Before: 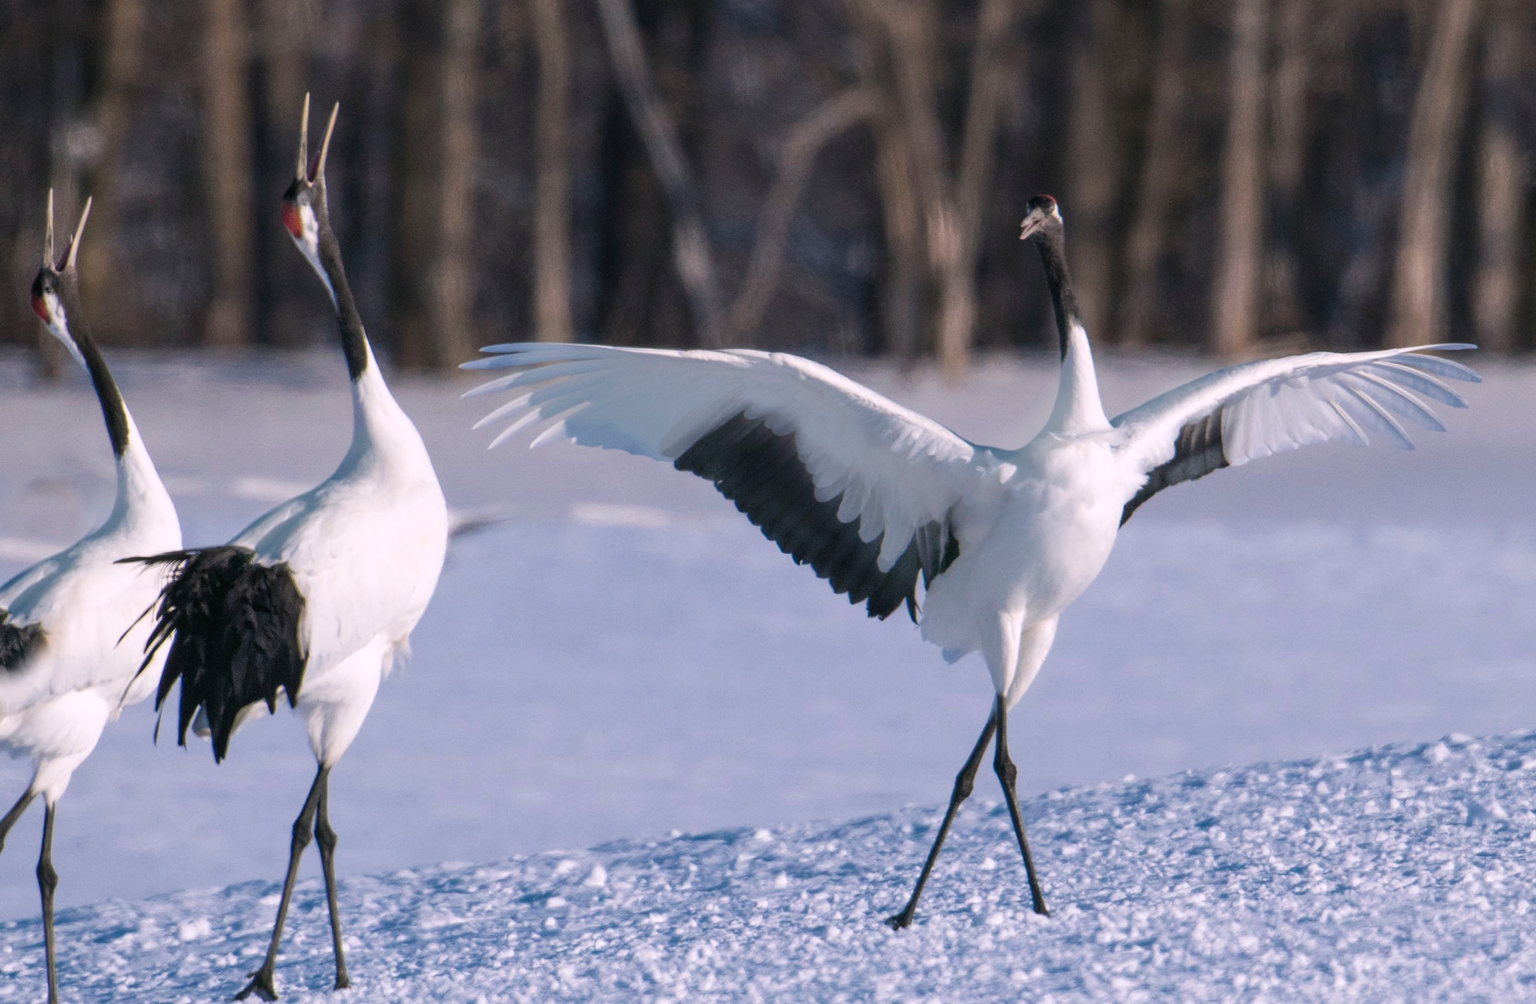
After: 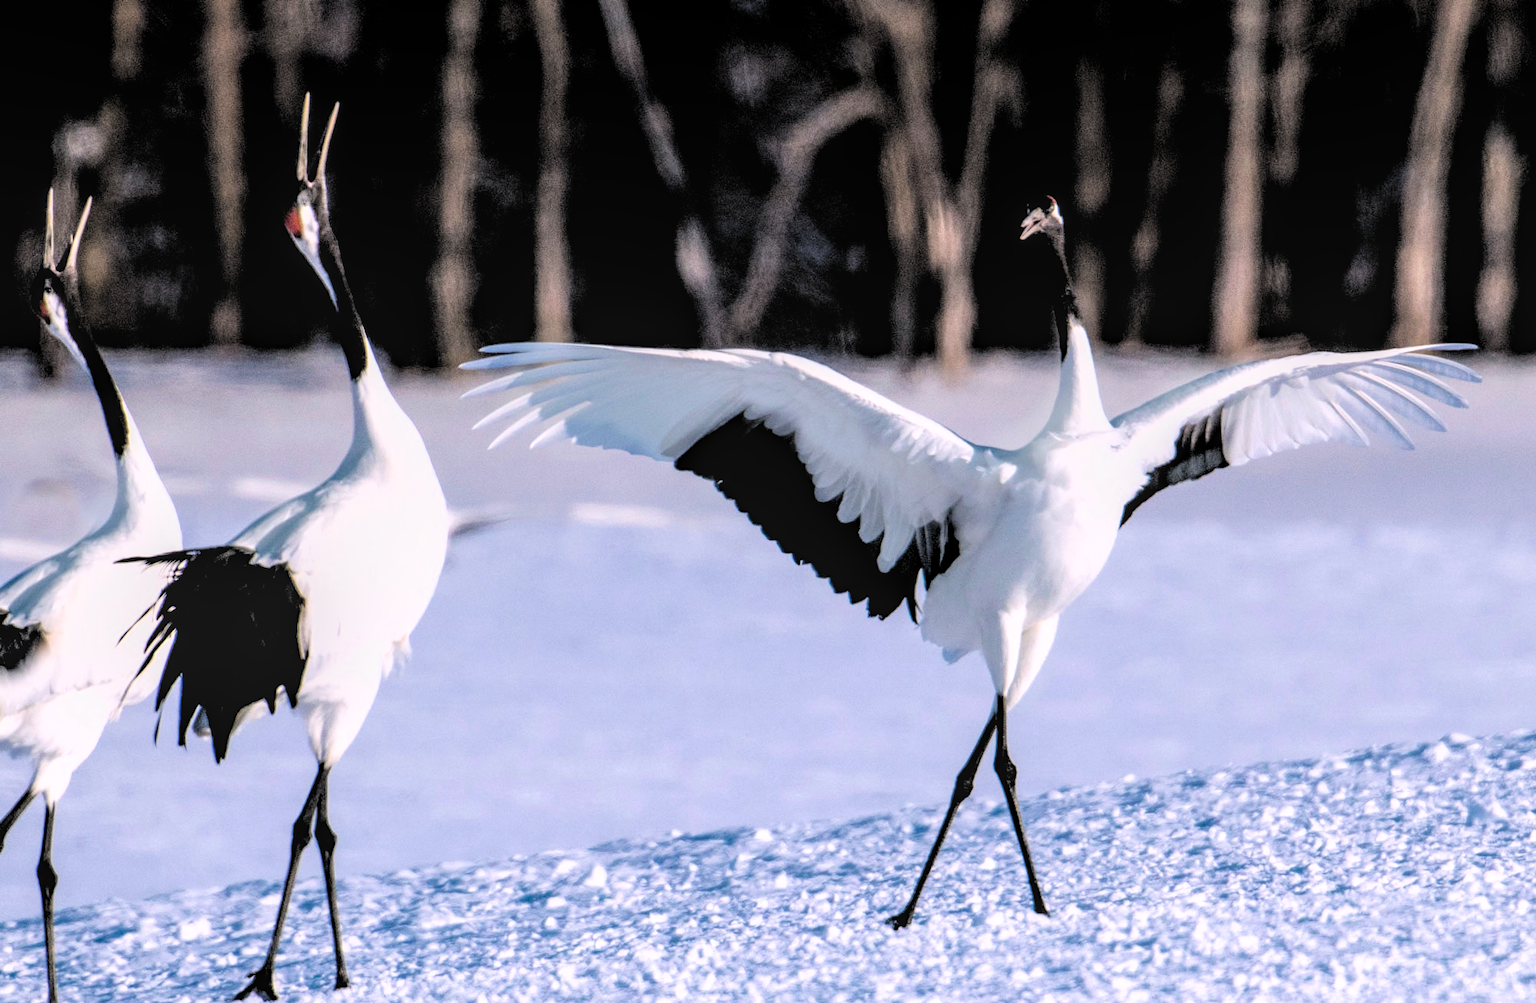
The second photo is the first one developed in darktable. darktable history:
filmic rgb: middle gray luminance 13.55%, black relative exposure -1.97 EV, white relative exposure 3.1 EV, threshold 6 EV, target black luminance 0%, hardness 1.79, latitude 59.23%, contrast 1.728, highlights saturation mix 5%, shadows ↔ highlights balance -37.52%, add noise in highlights 0, color science v3 (2019), use custom middle-gray values true, iterations of high-quality reconstruction 0, contrast in highlights soft, enable highlight reconstruction true
local contrast: on, module defaults
